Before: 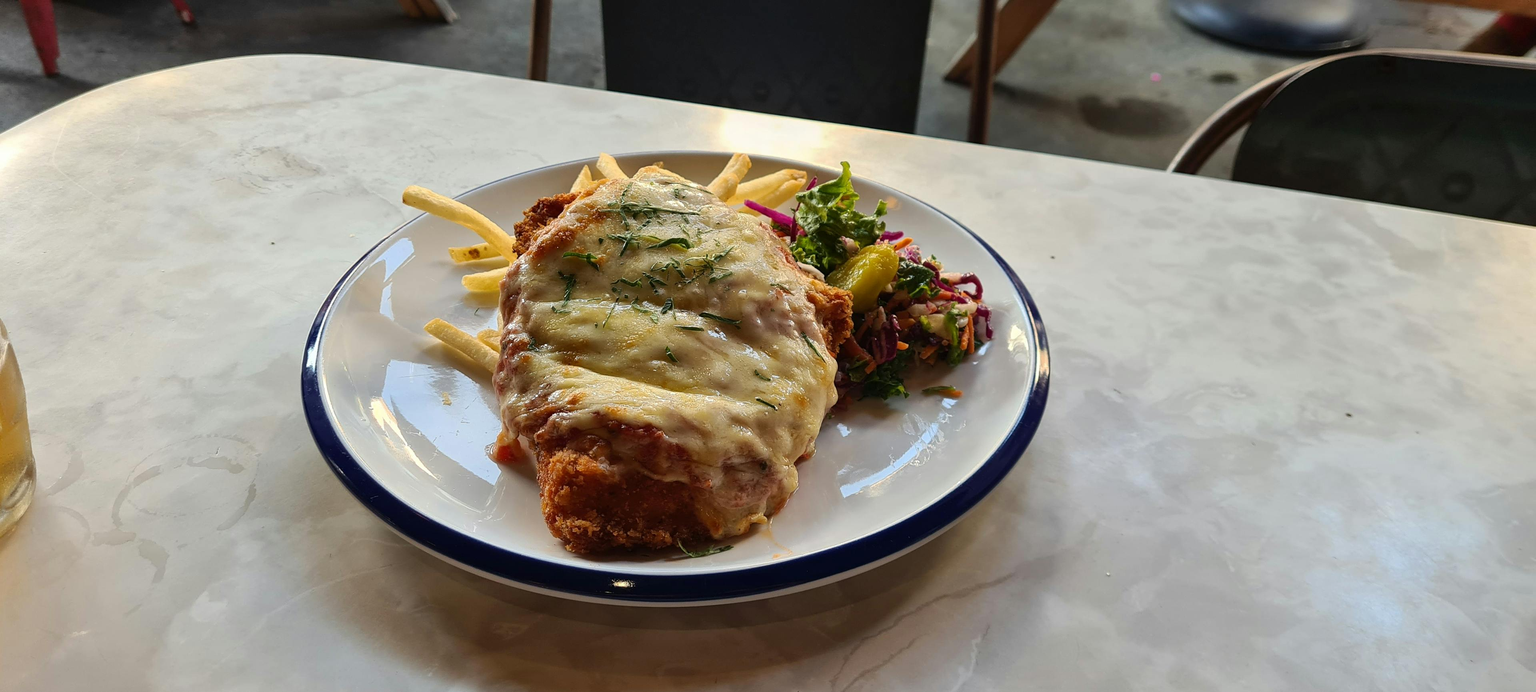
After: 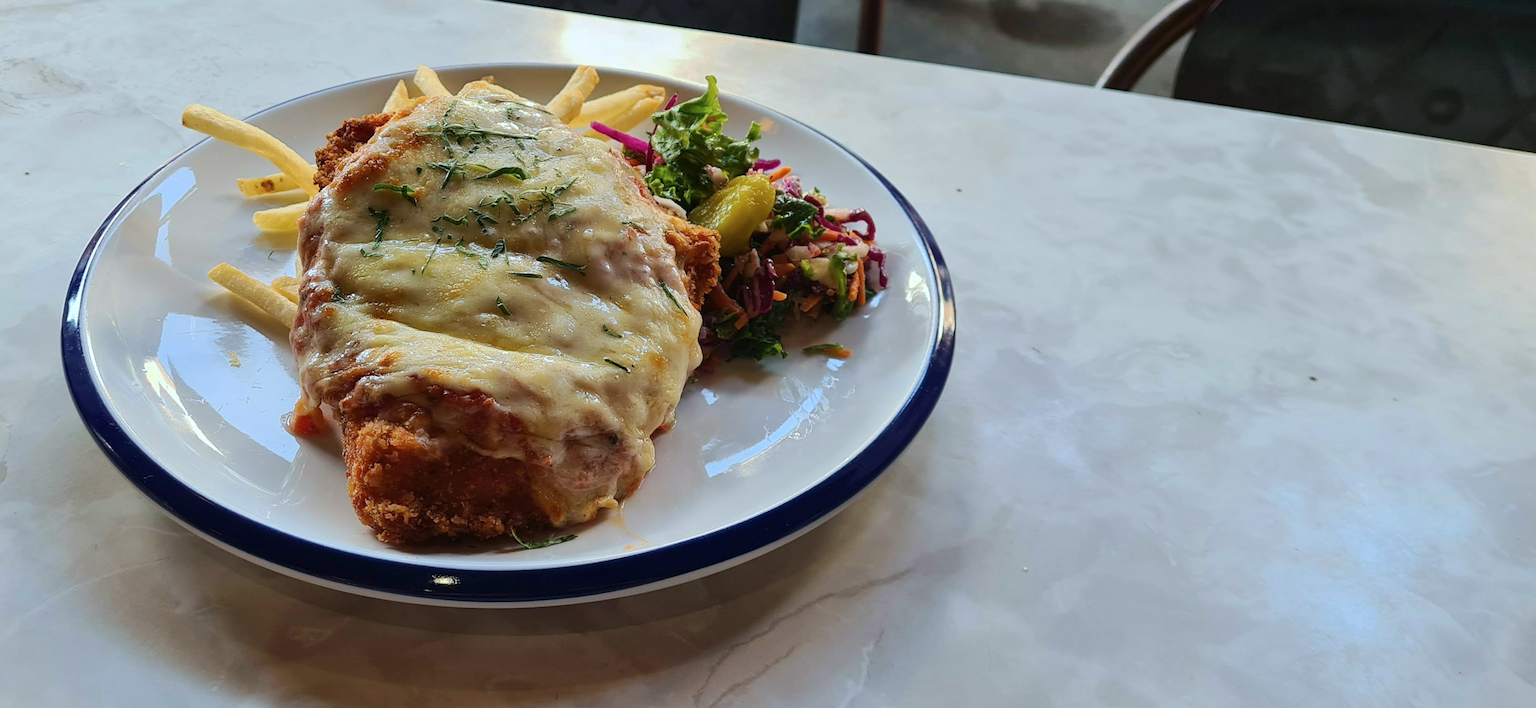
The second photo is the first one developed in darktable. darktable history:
base curve: curves: ch0 [(0, 0) (0.235, 0.266) (0.503, 0.496) (0.786, 0.72) (1, 1)]
color calibration: illuminant custom, x 0.368, y 0.373, temperature 4330.32 K
crop: left 16.315%, top 14.246%
